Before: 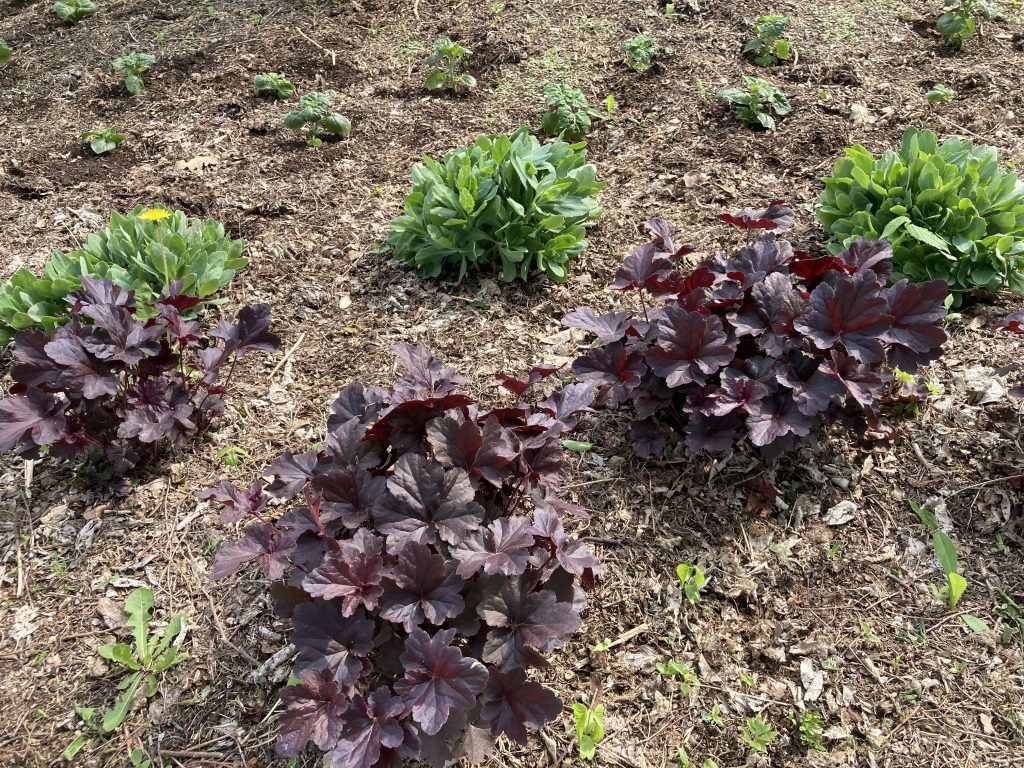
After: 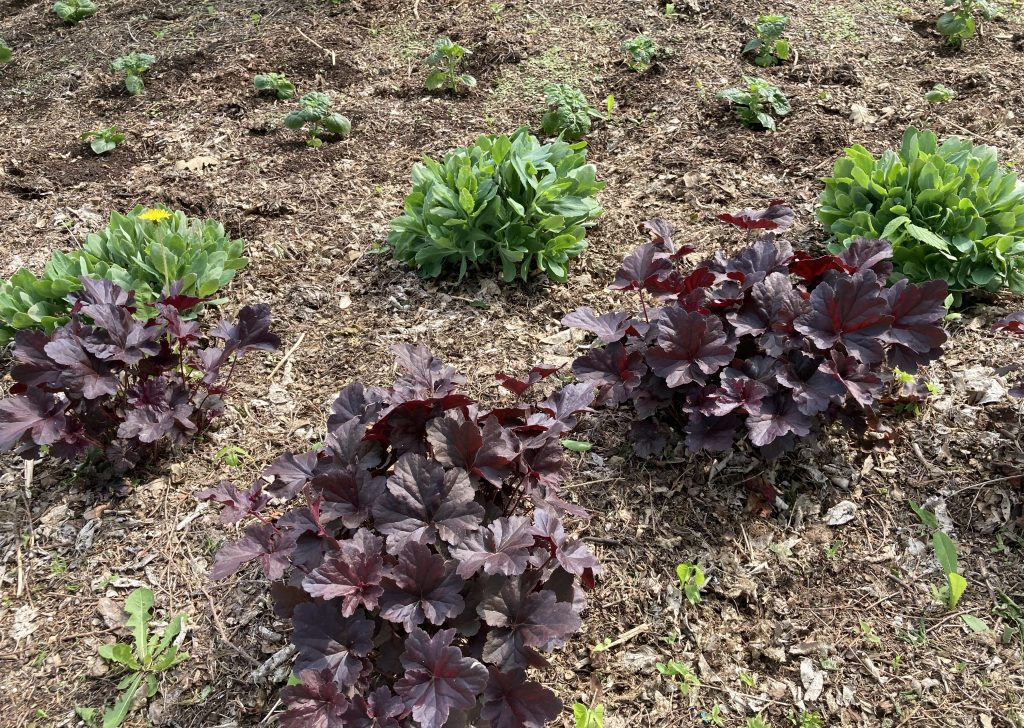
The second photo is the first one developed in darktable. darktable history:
crop and rotate: top 0.007%, bottom 5.165%
